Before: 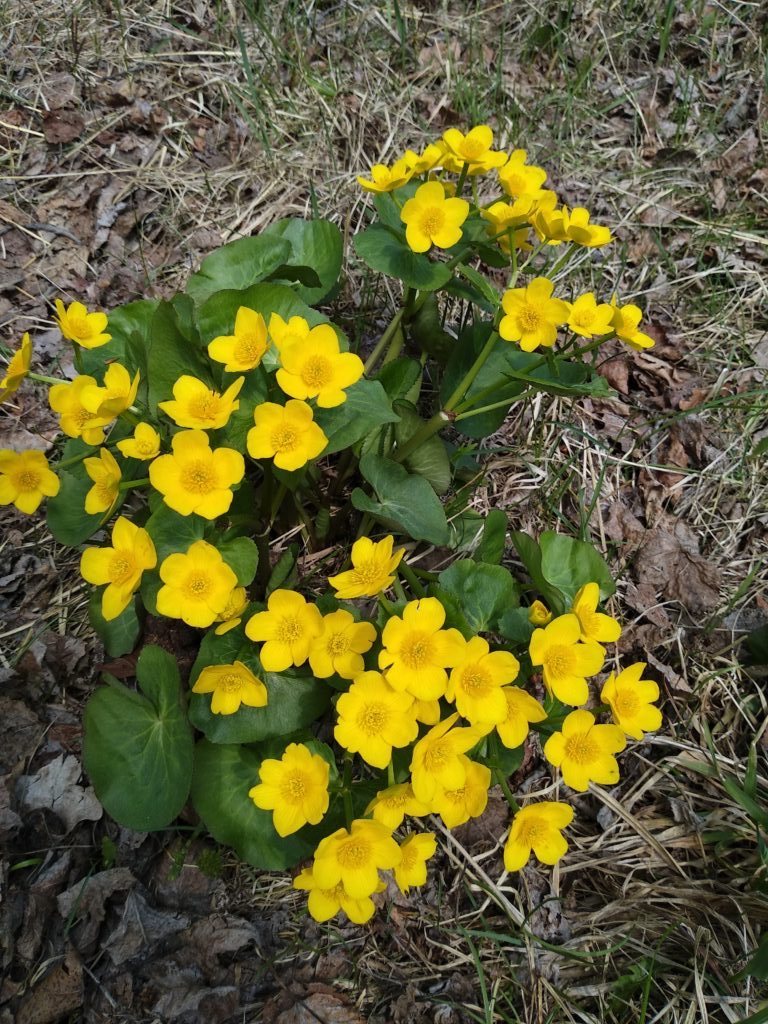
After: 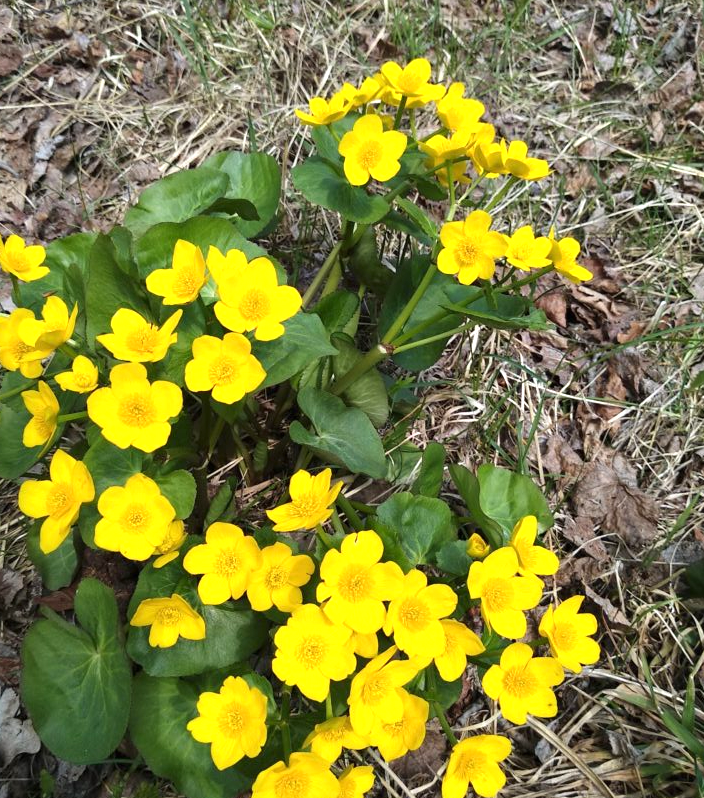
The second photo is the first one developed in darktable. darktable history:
crop: left 8.155%, top 6.611%, bottom 15.385%
exposure: black level correction 0, exposure 0.7 EV, compensate exposure bias true, compensate highlight preservation false
